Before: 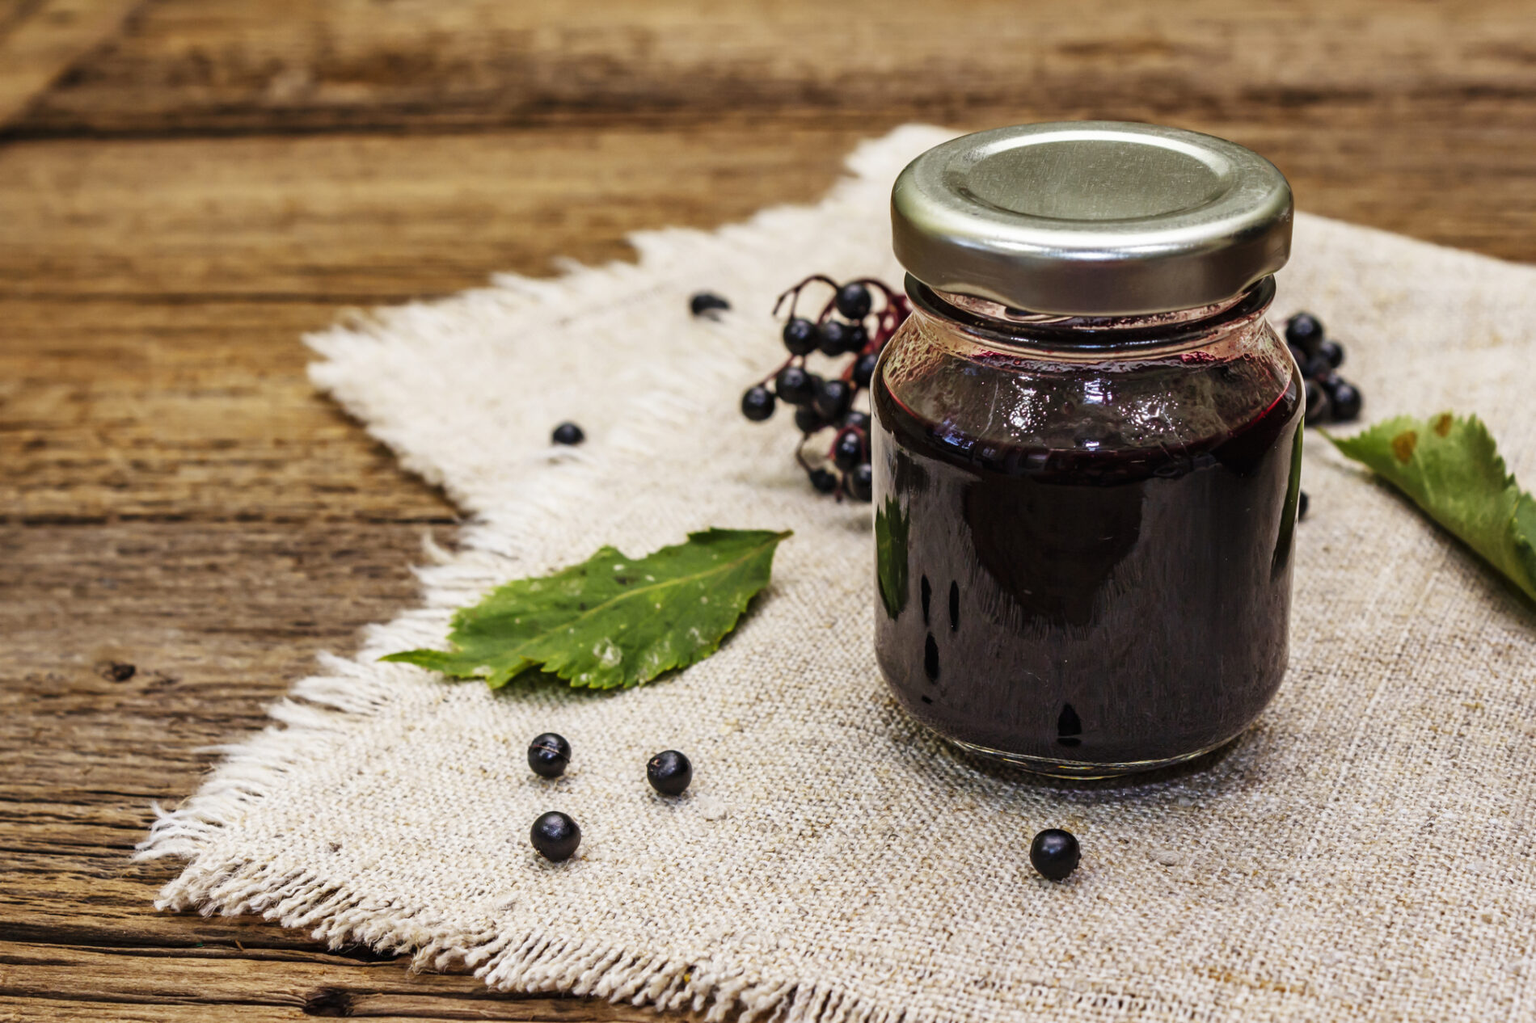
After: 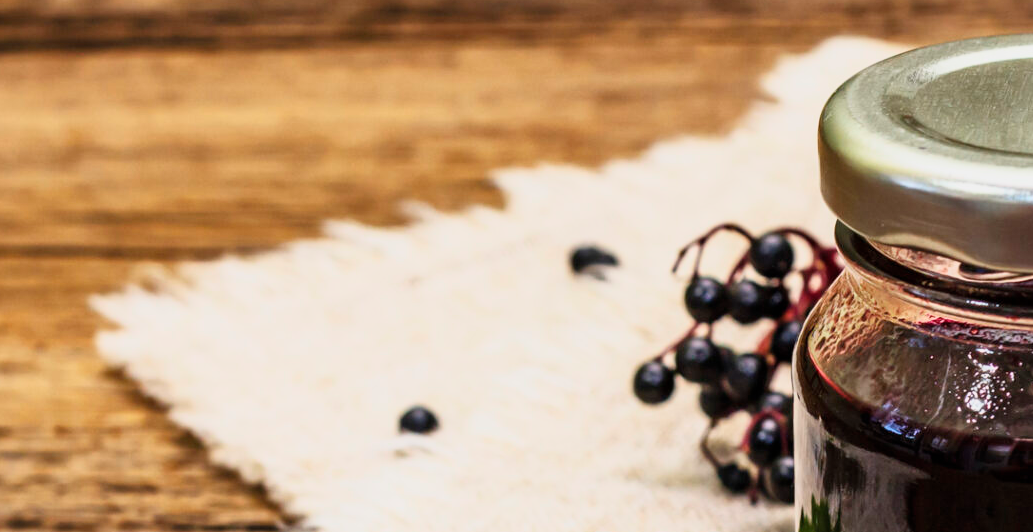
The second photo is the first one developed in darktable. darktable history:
base curve: curves: ch0 [(0, 0) (0.088, 0.125) (0.176, 0.251) (0.354, 0.501) (0.613, 0.749) (1, 0.877)]
crop: left 14.963%, top 9.266%, right 30.629%, bottom 48.644%
